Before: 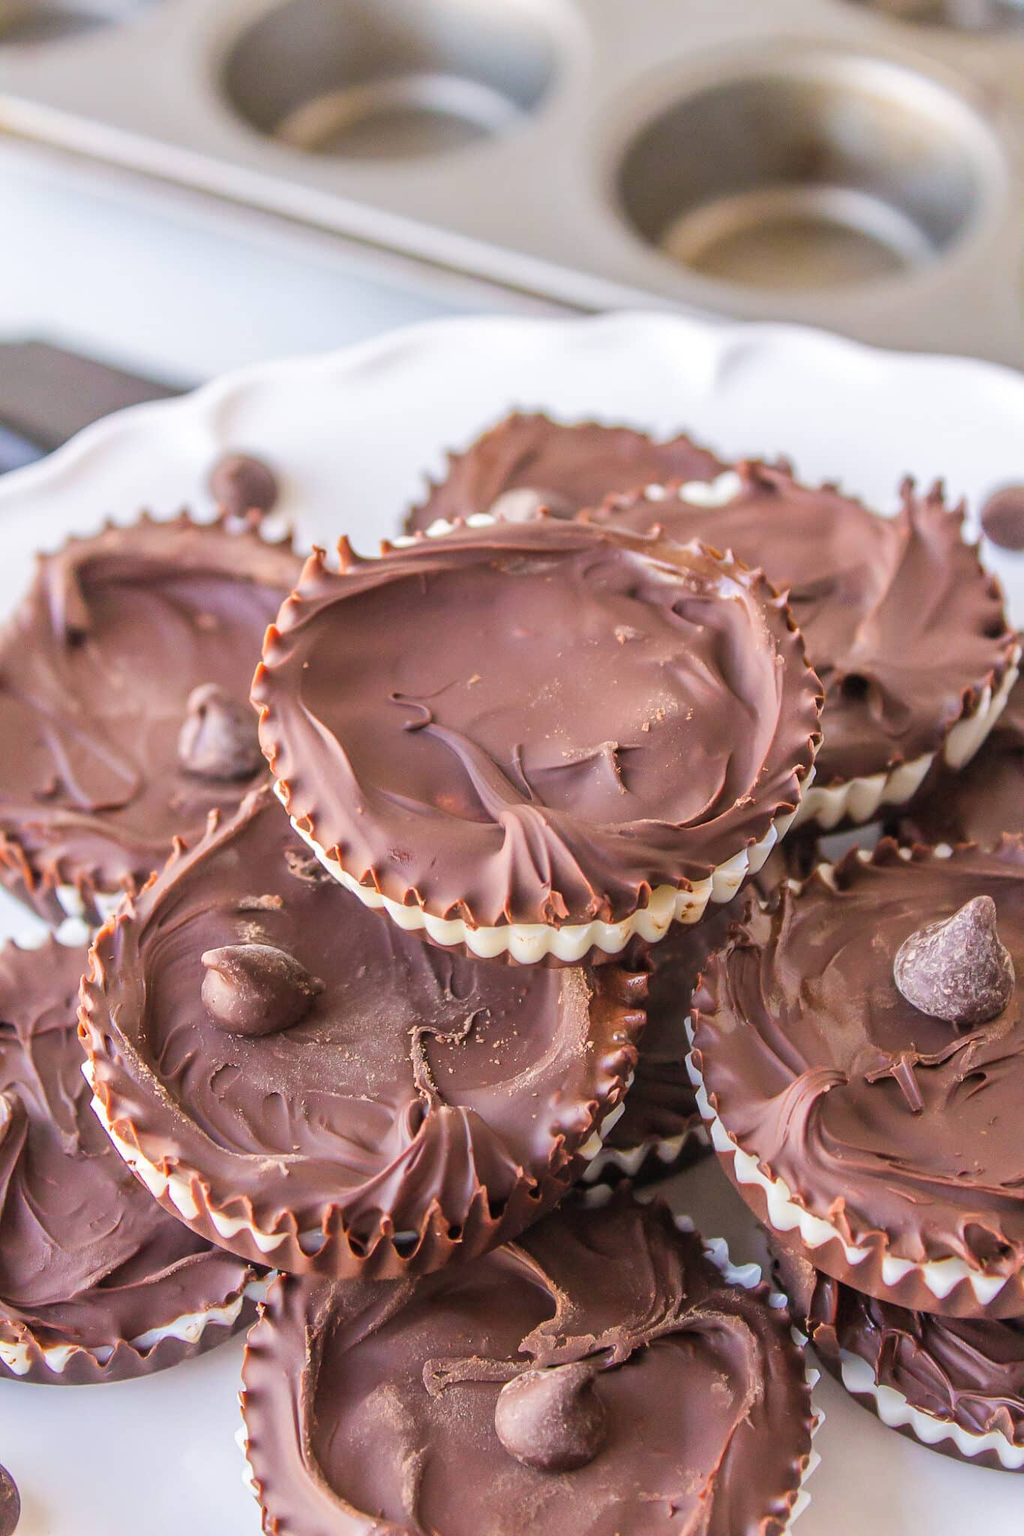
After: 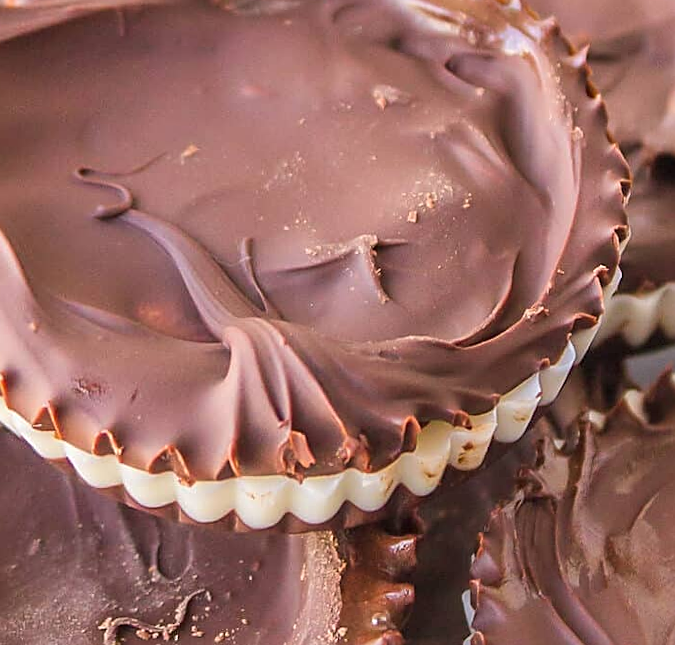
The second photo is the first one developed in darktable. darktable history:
rotate and perspective: rotation -0.013°, lens shift (vertical) -0.027, lens shift (horizontal) 0.178, crop left 0.016, crop right 0.989, crop top 0.082, crop bottom 0.918
crop: left 36.607%, top 34.735%, right 13.146%, bottom 30.611%
sharpen: on, module defaults
